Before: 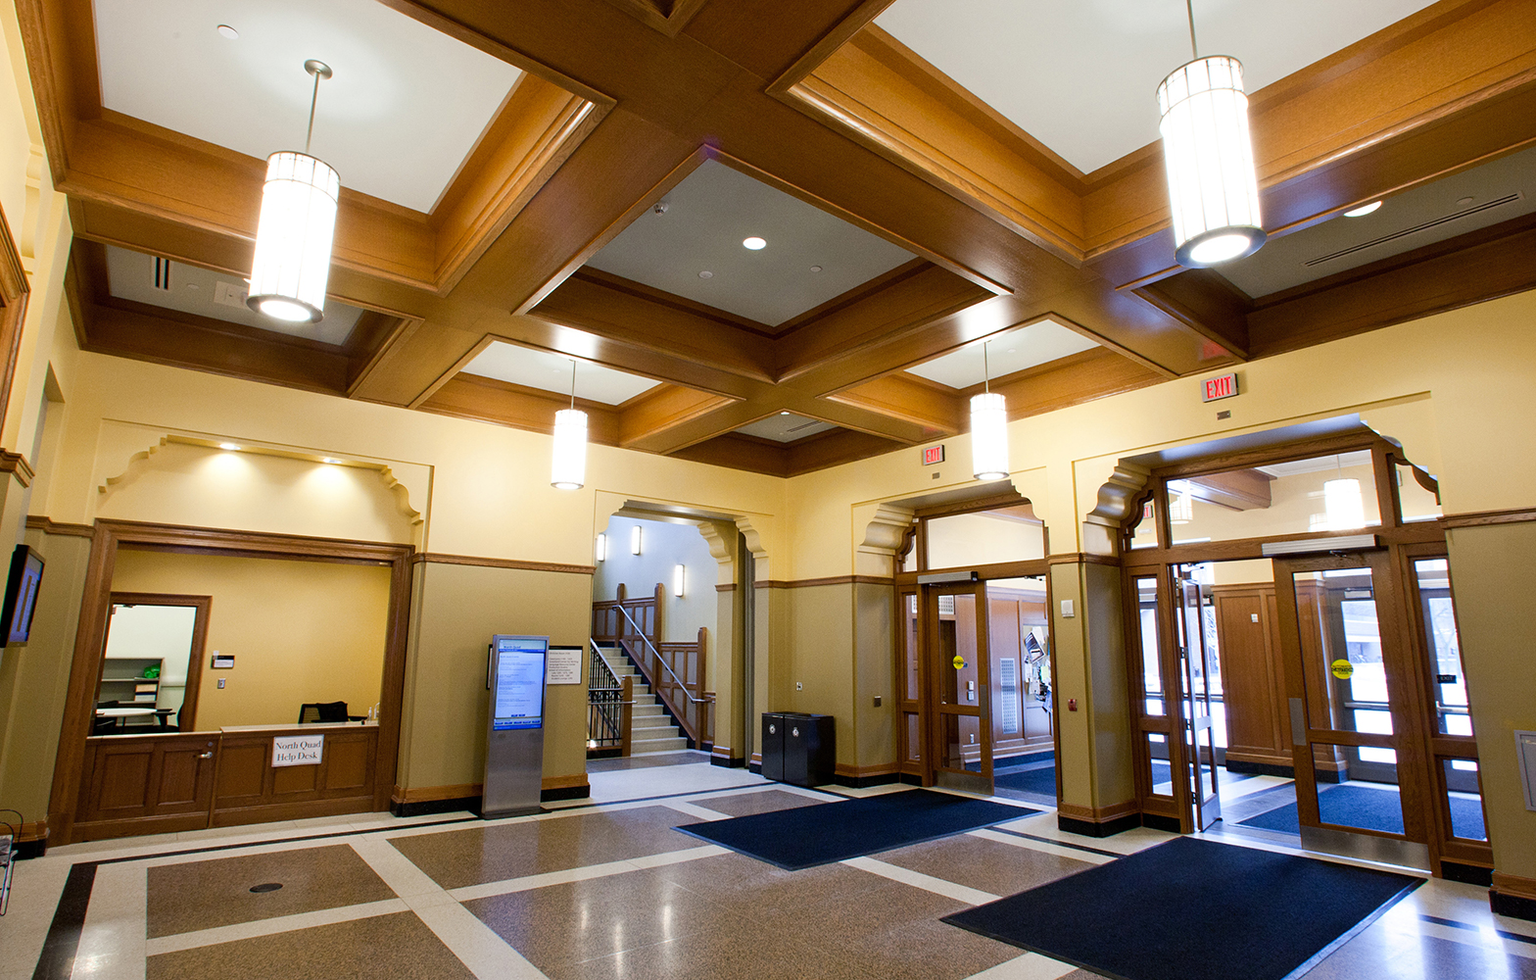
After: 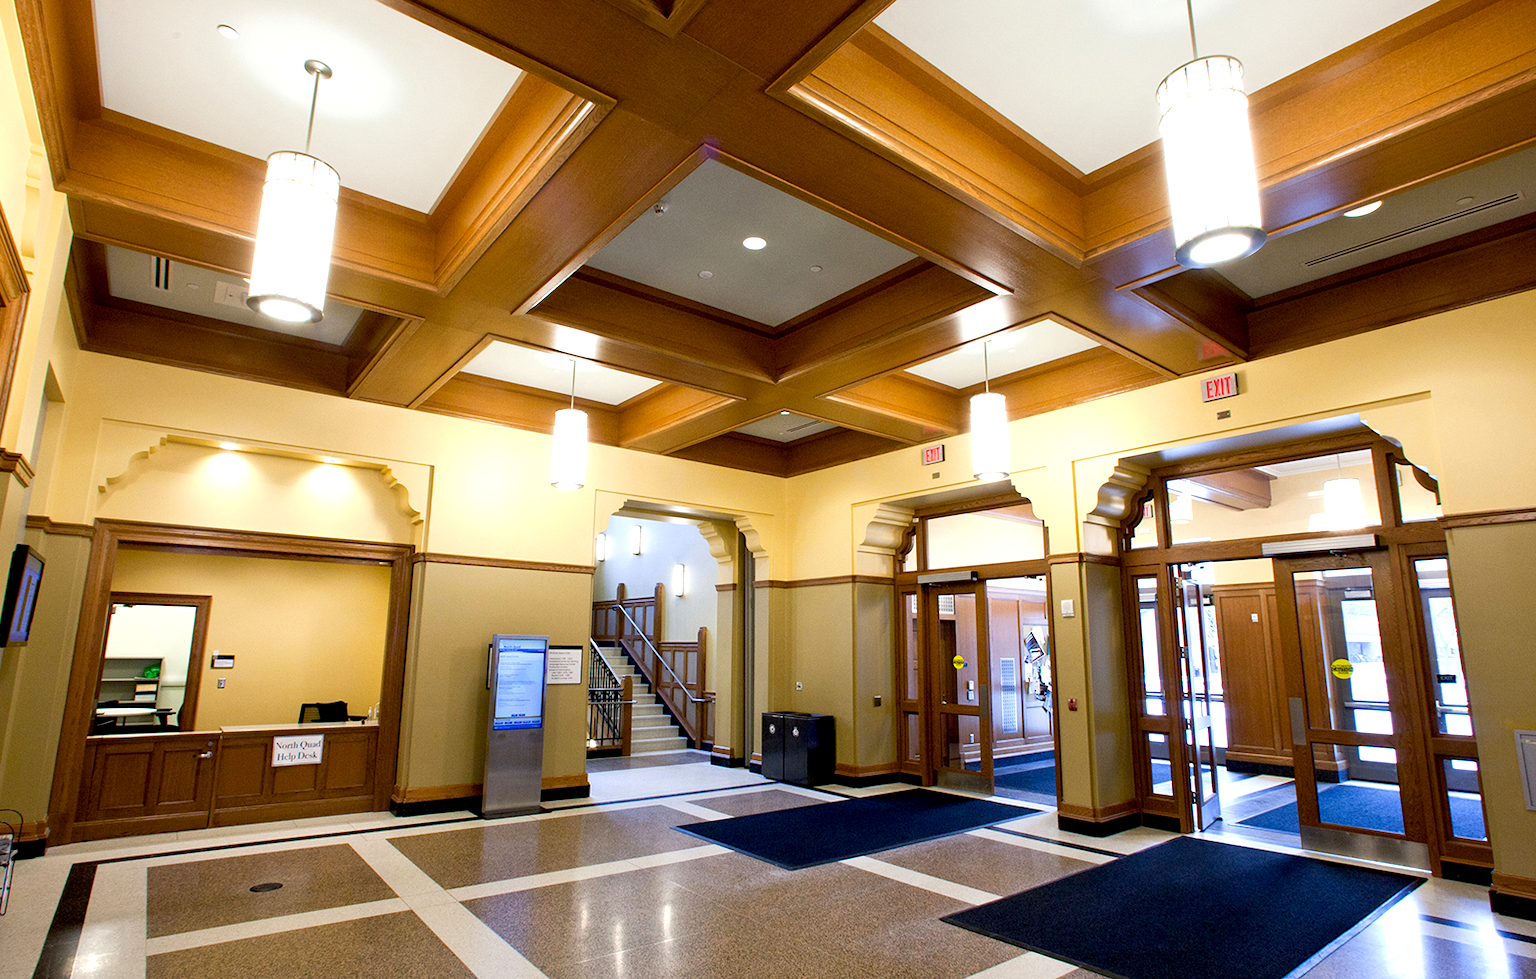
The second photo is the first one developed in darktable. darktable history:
exposure: black level correction 0.004, exposure 0.41 EV, compensate highlight preservation false
